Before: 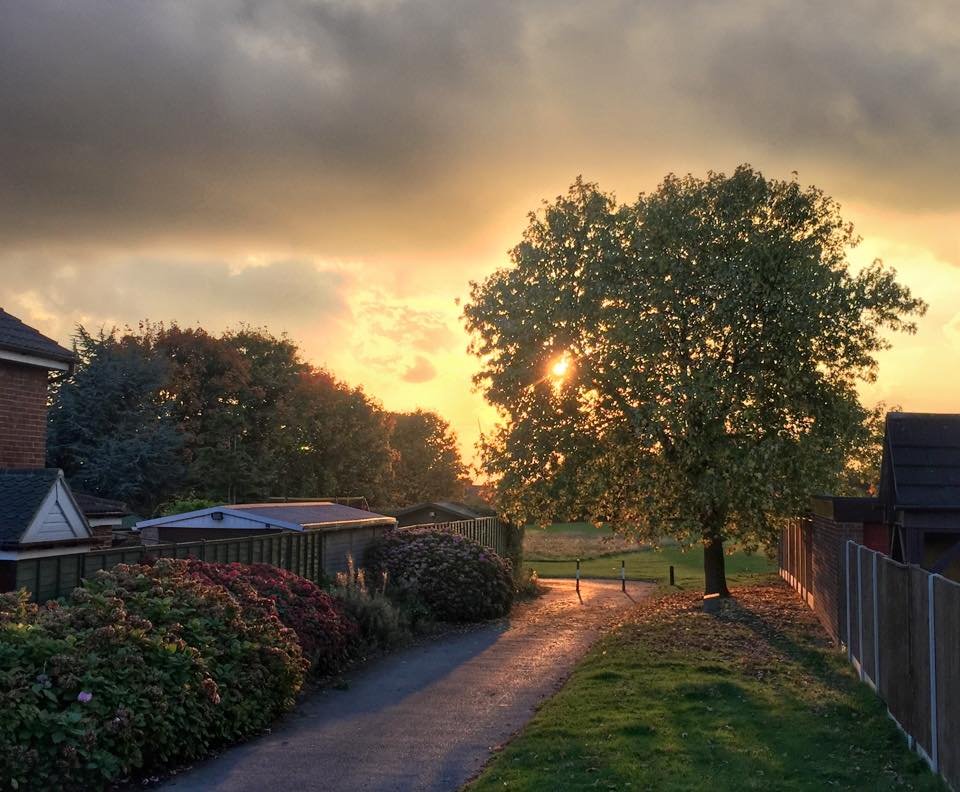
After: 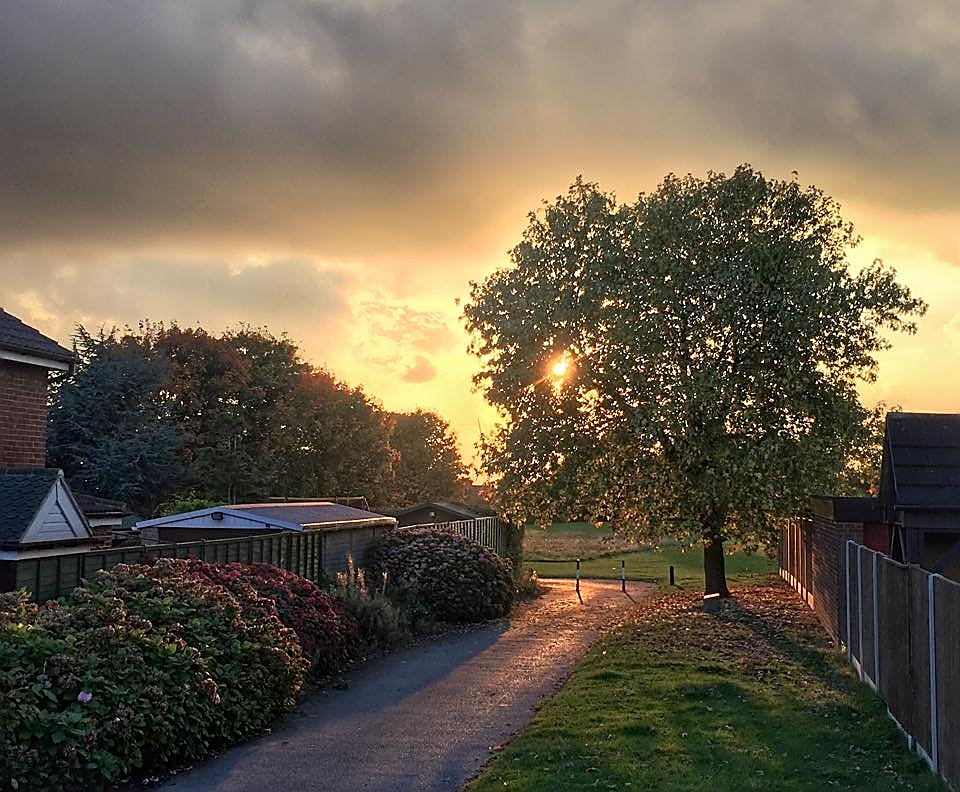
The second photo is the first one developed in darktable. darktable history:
sharpen: radius 1.418, amount 1.24, threshold 0.769
